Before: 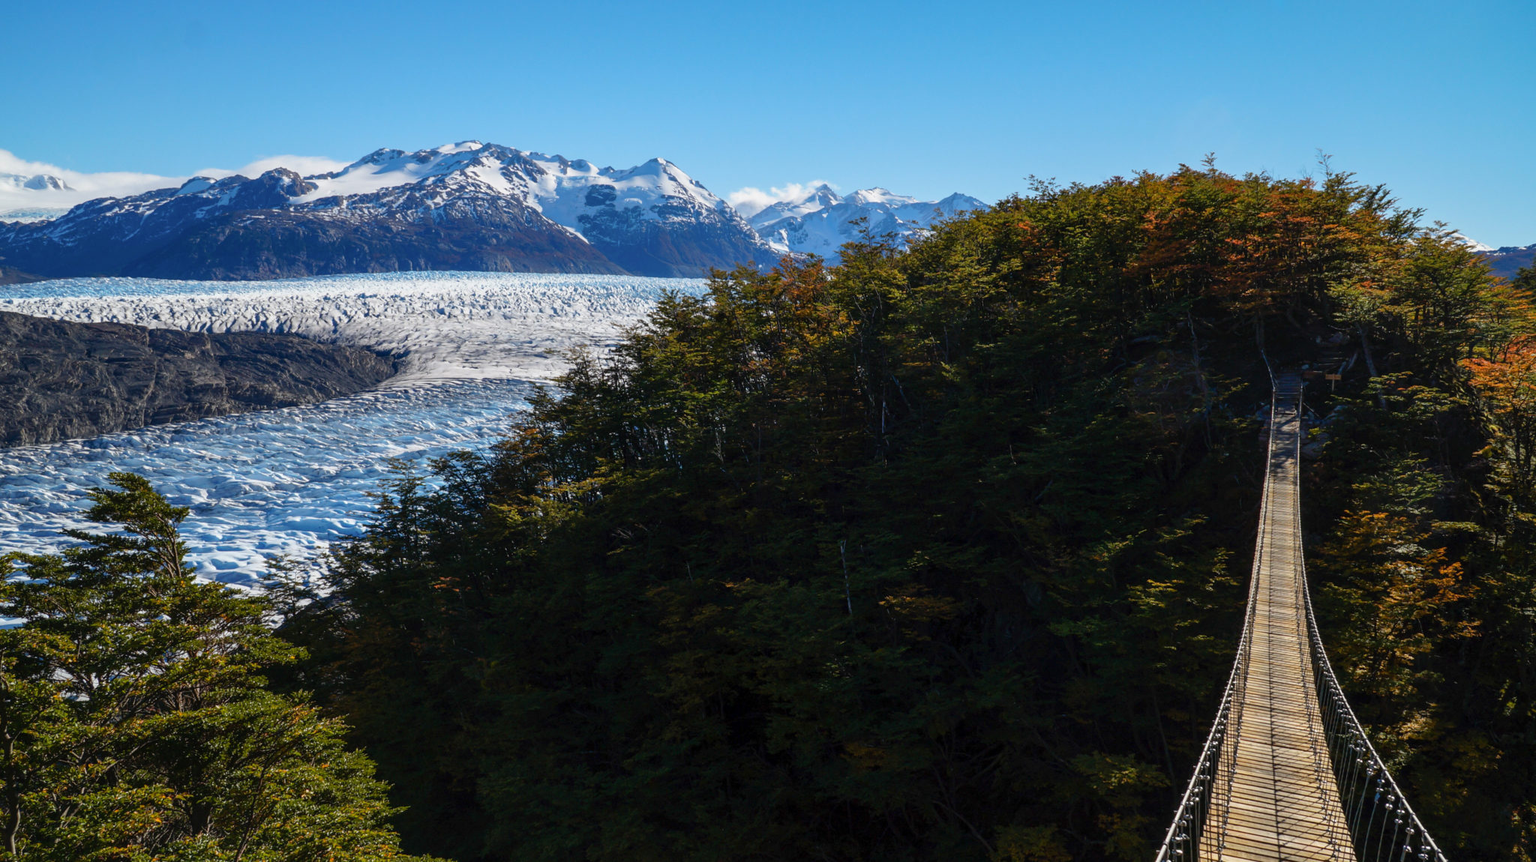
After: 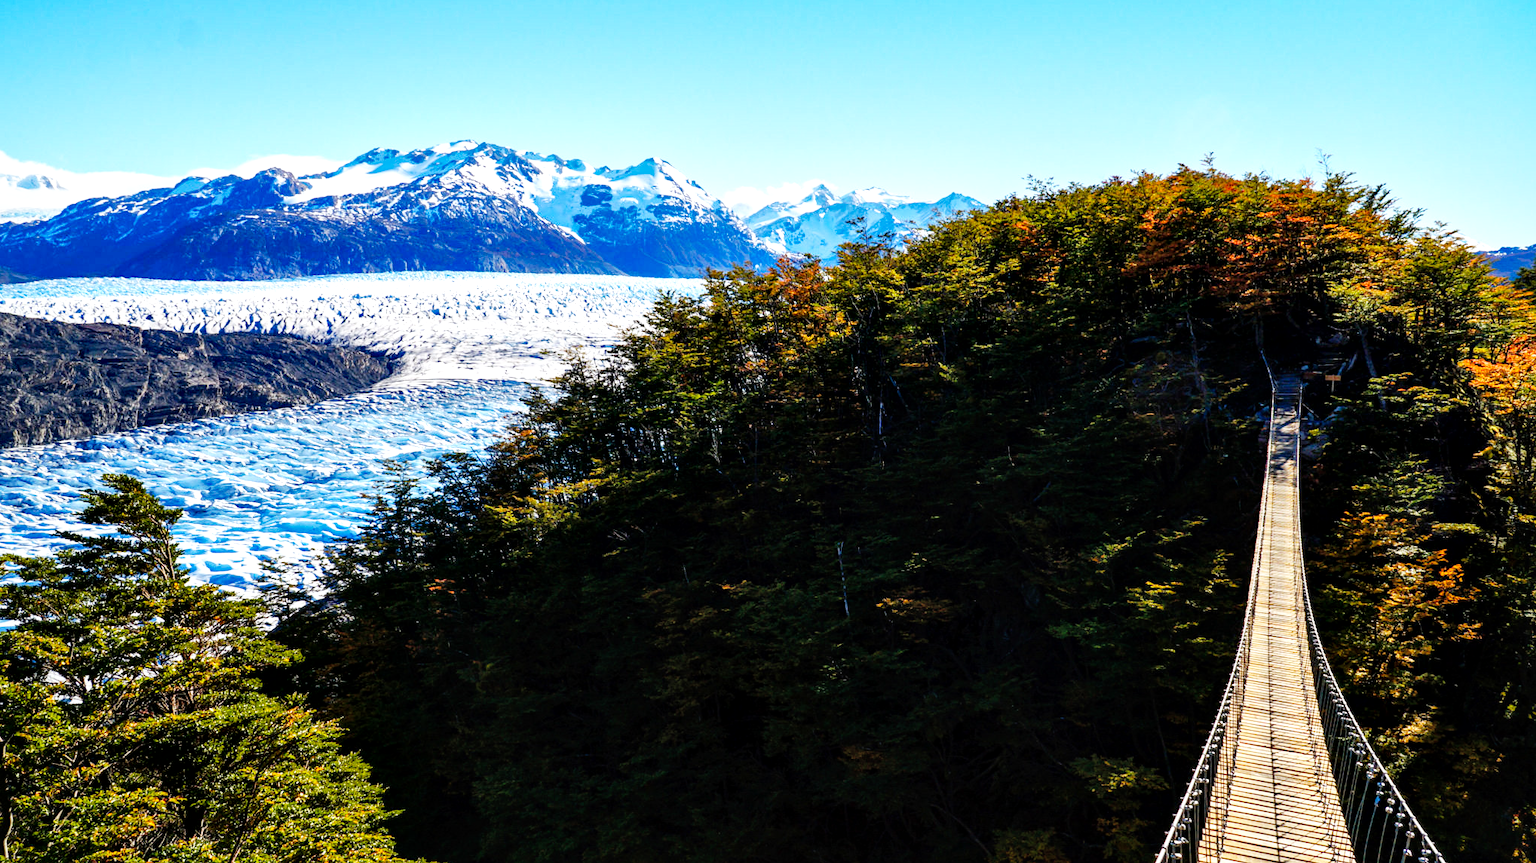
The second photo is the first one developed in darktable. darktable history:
local contrast: mode bilateral grid, contrast 25, coarseness 60, detail 152%, midtone range 0.2
crop and rotate: left 0.5%, top 0.187%, bottom 0.243%
exposure: black level correction 0.001, compensate highlight preservation false
base curve: curves: ch0 [(0, 0) (0.007, 0.004) (0.027, 0.03) (0.046, 0.07) (0.207, 0.54) (0.442, 0.872) (0.673, 0.972) (1, 1)], preserve colors none
haze removal: adaptive false
levels: levels [0, 0.478, 1]
